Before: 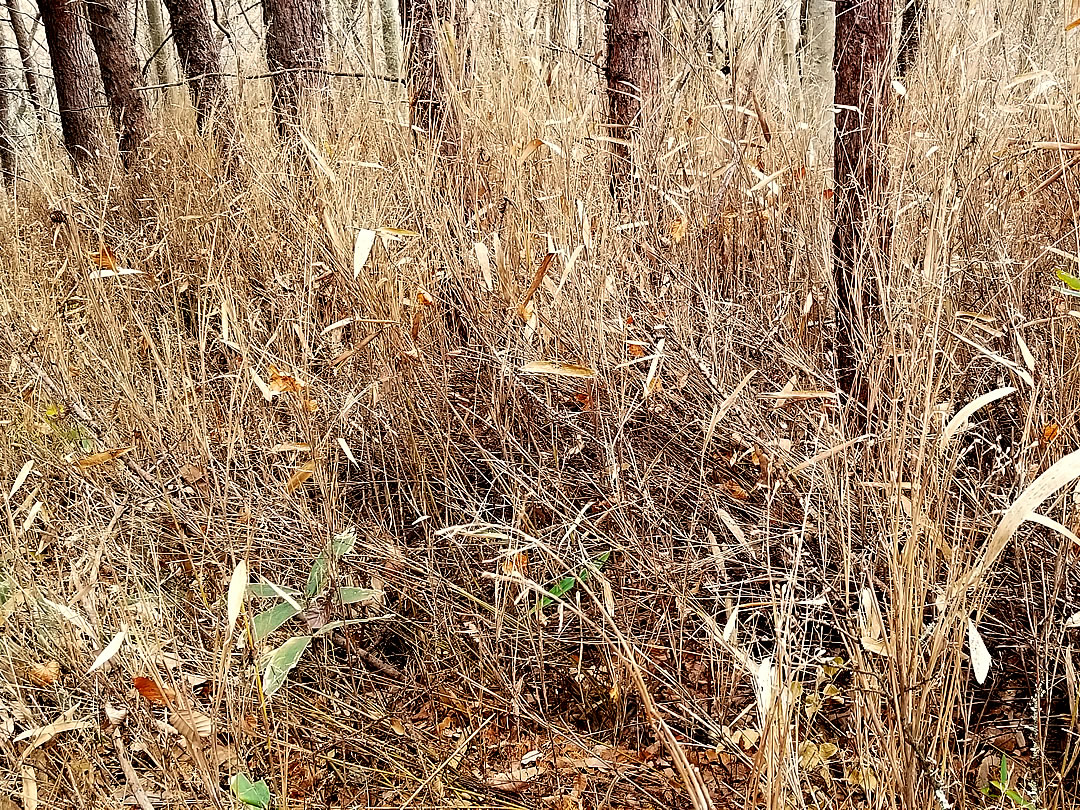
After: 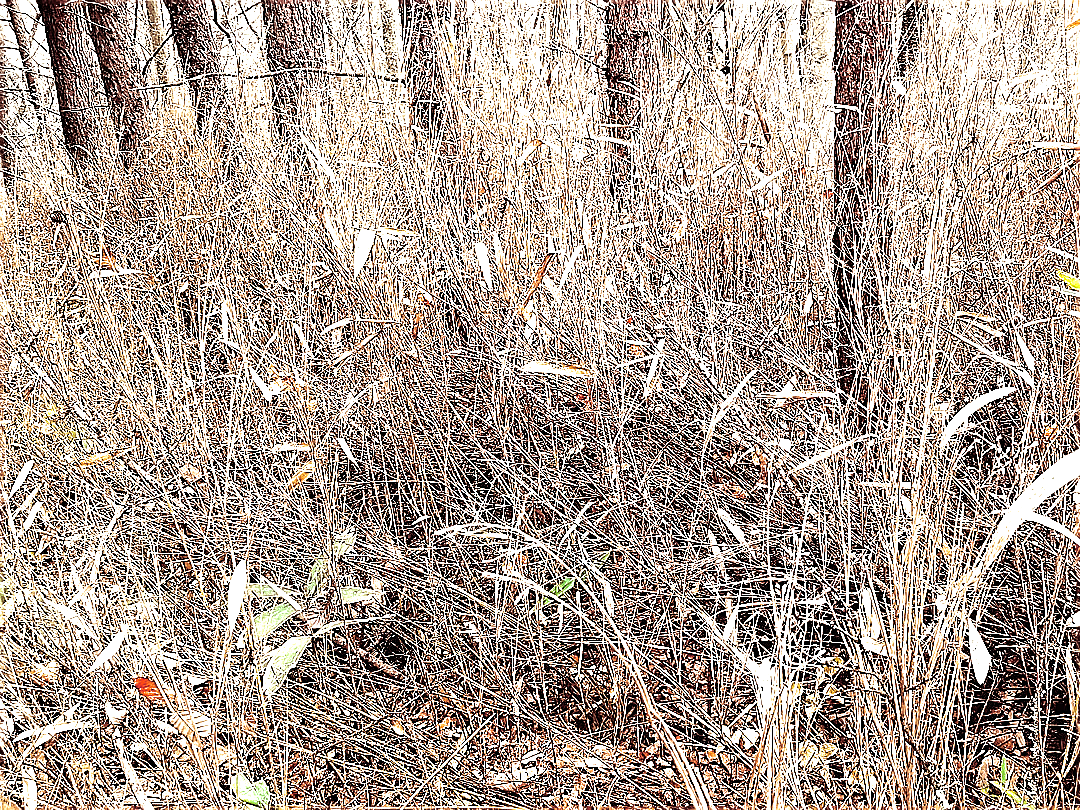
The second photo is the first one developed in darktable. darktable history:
sharpen: radius 1.4, amount 1.25, threshold 0.7
split-toning: on, module defaults
exposure: black level correction 0, exposure 1.5 EV, compensate exposure bias true, compensate highlight preservation false
